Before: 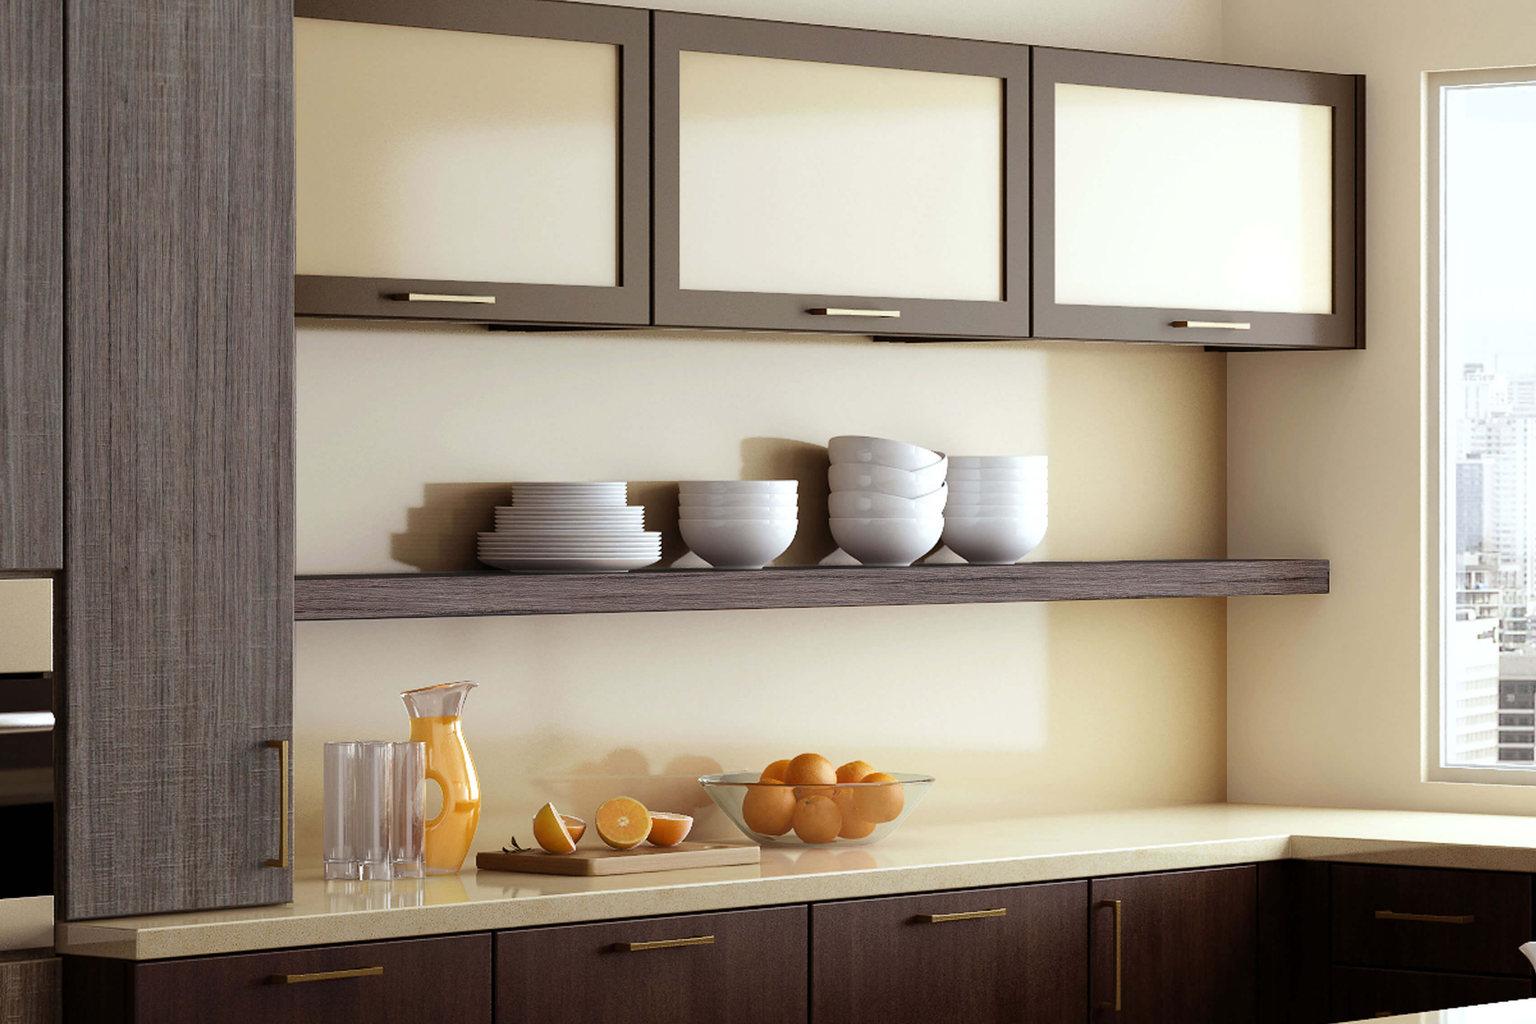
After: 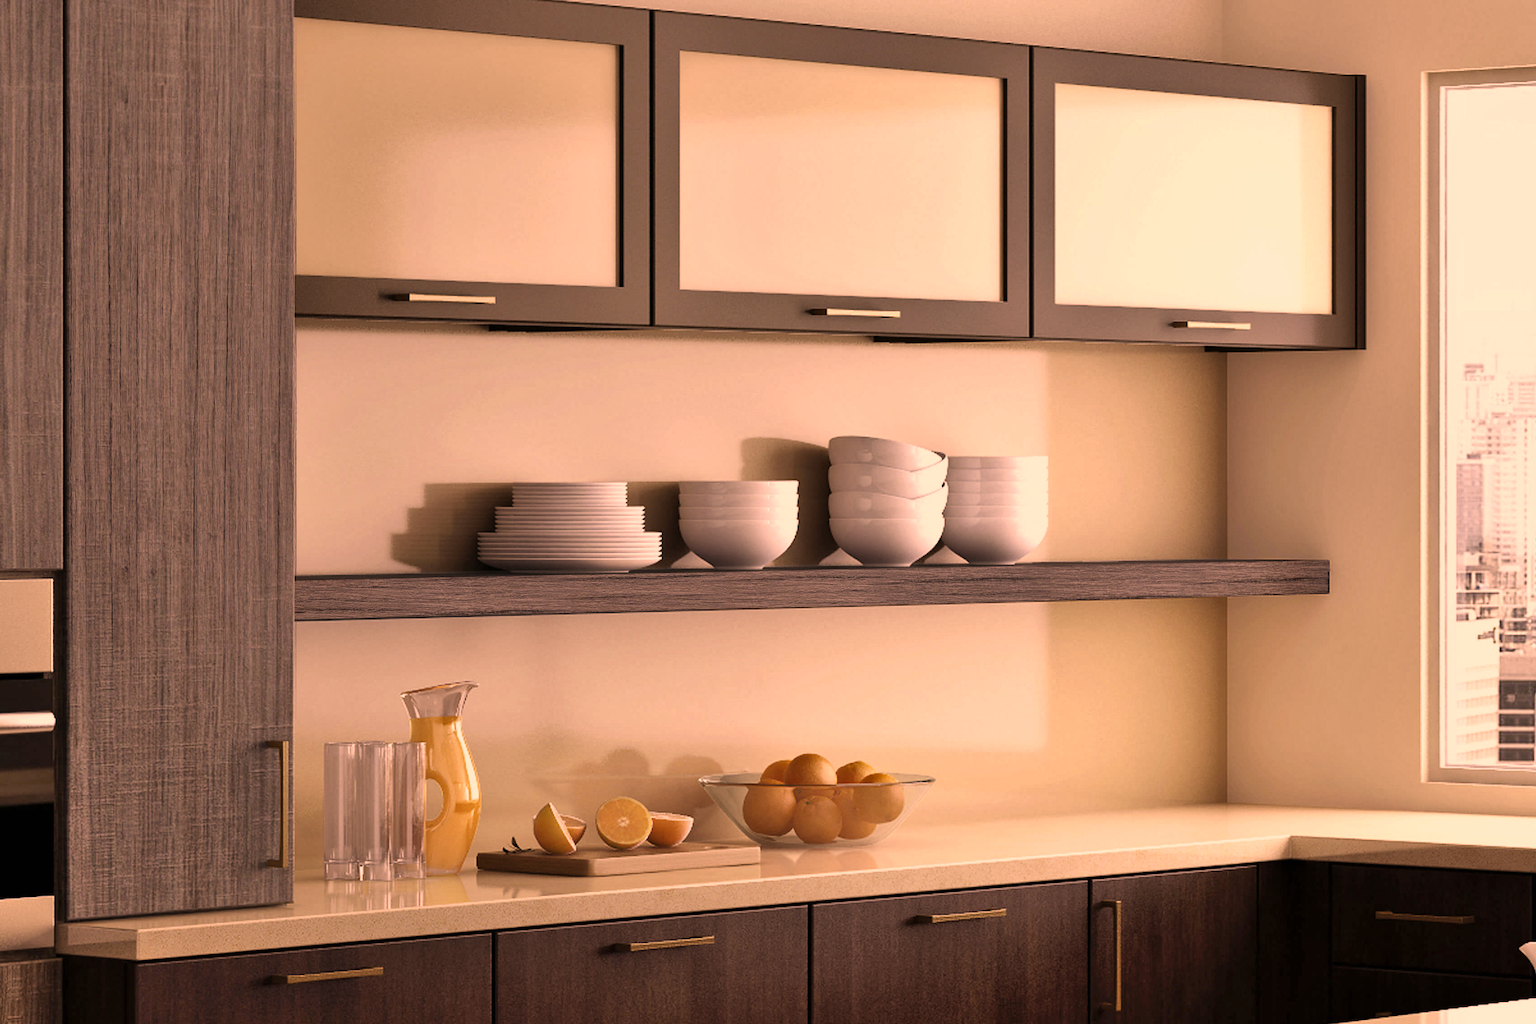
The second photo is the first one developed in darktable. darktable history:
color correction: highlights a* 40, highlights b* 40, saturation 0.69
shadows and highlights: soften with gaussian
